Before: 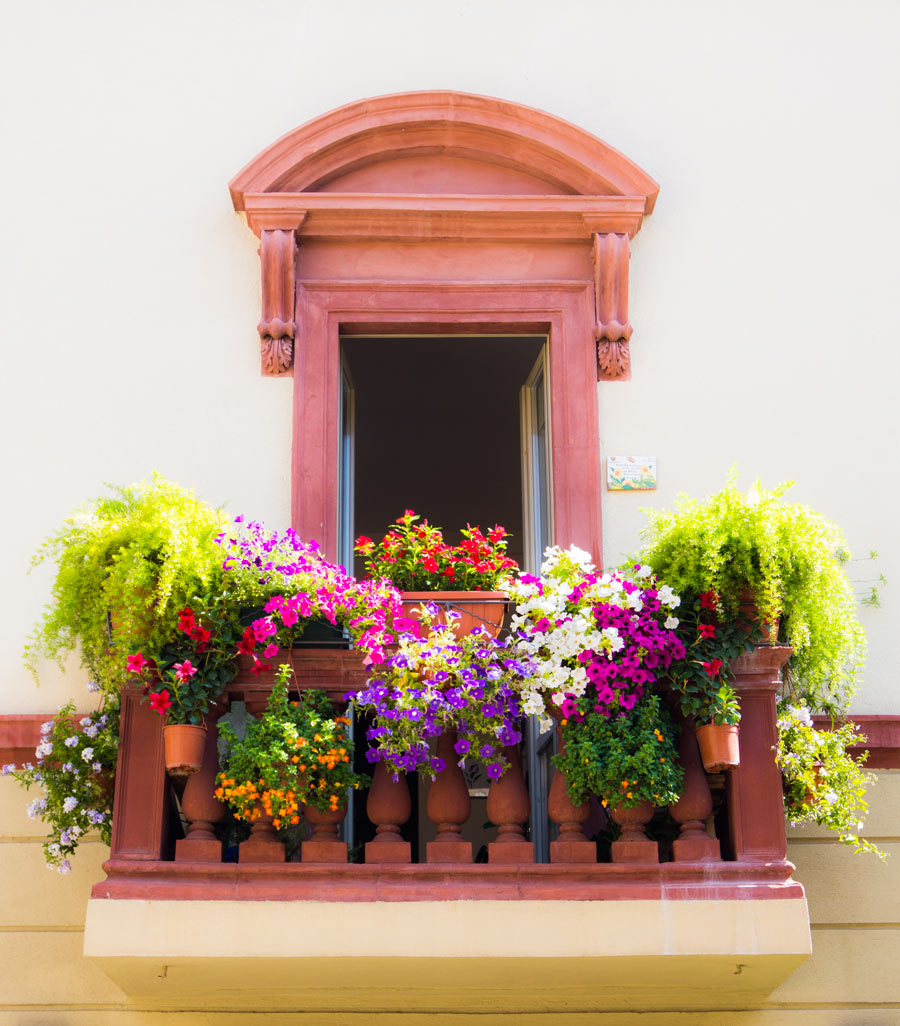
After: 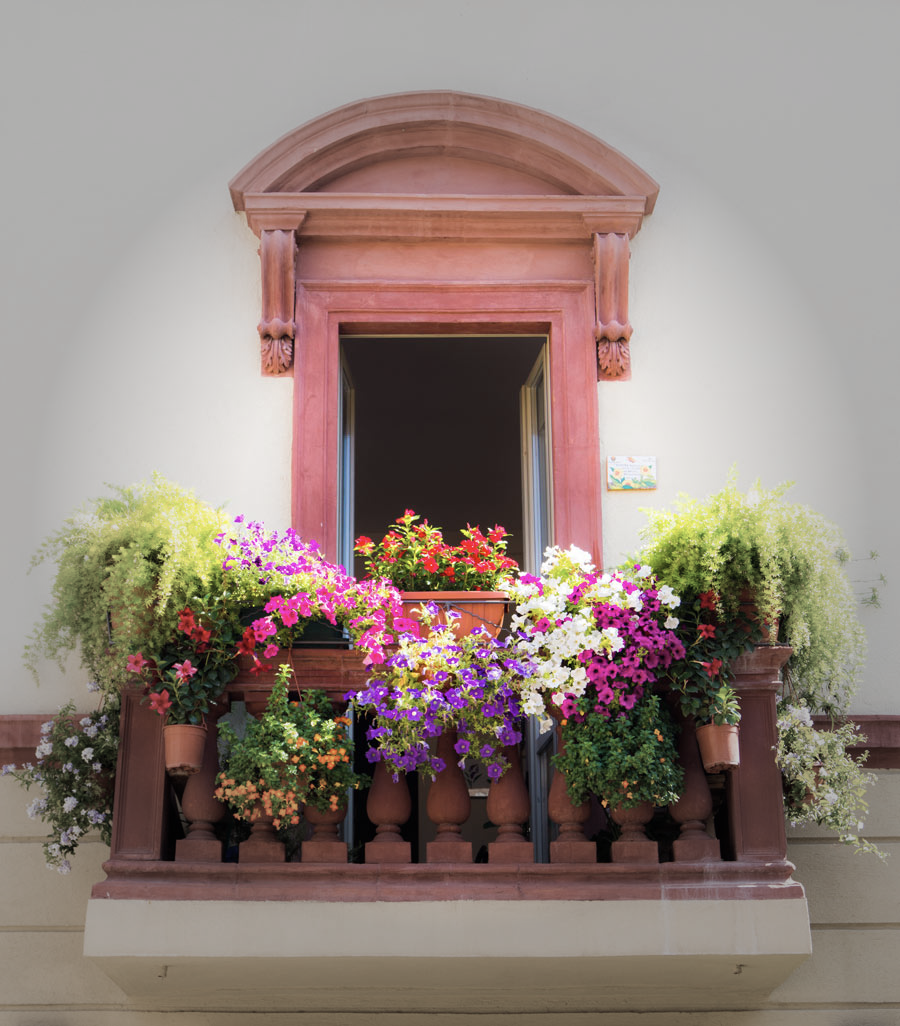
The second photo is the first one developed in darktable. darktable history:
color zones: curves: ch0 [(0, 0.5) (0.143, 0.5) (0.286, 0.5) (0.429, 0.504) (0.571, 0.5) (0.714, 0.509) (0.857, 0.5) (1, 0.5)]; ch1 [(0, 0.425) (0.143, 0.425) (0.286, 0.375) (0.429, 0.405) (0.571, 0.5) (0.714, 0.47) (0.857, 0.425) (1, 0.435)]; ch2 [(0, 0.5) (0.143, 0.5) (0.286, 0.5) (0.429, 0.517) (0.571, 0.5) (0.714, 0.51) (0.857, 0.5) (1, 0.5)]
vignetting: fall-off start 40.67%, fall-off radius 41.01%
